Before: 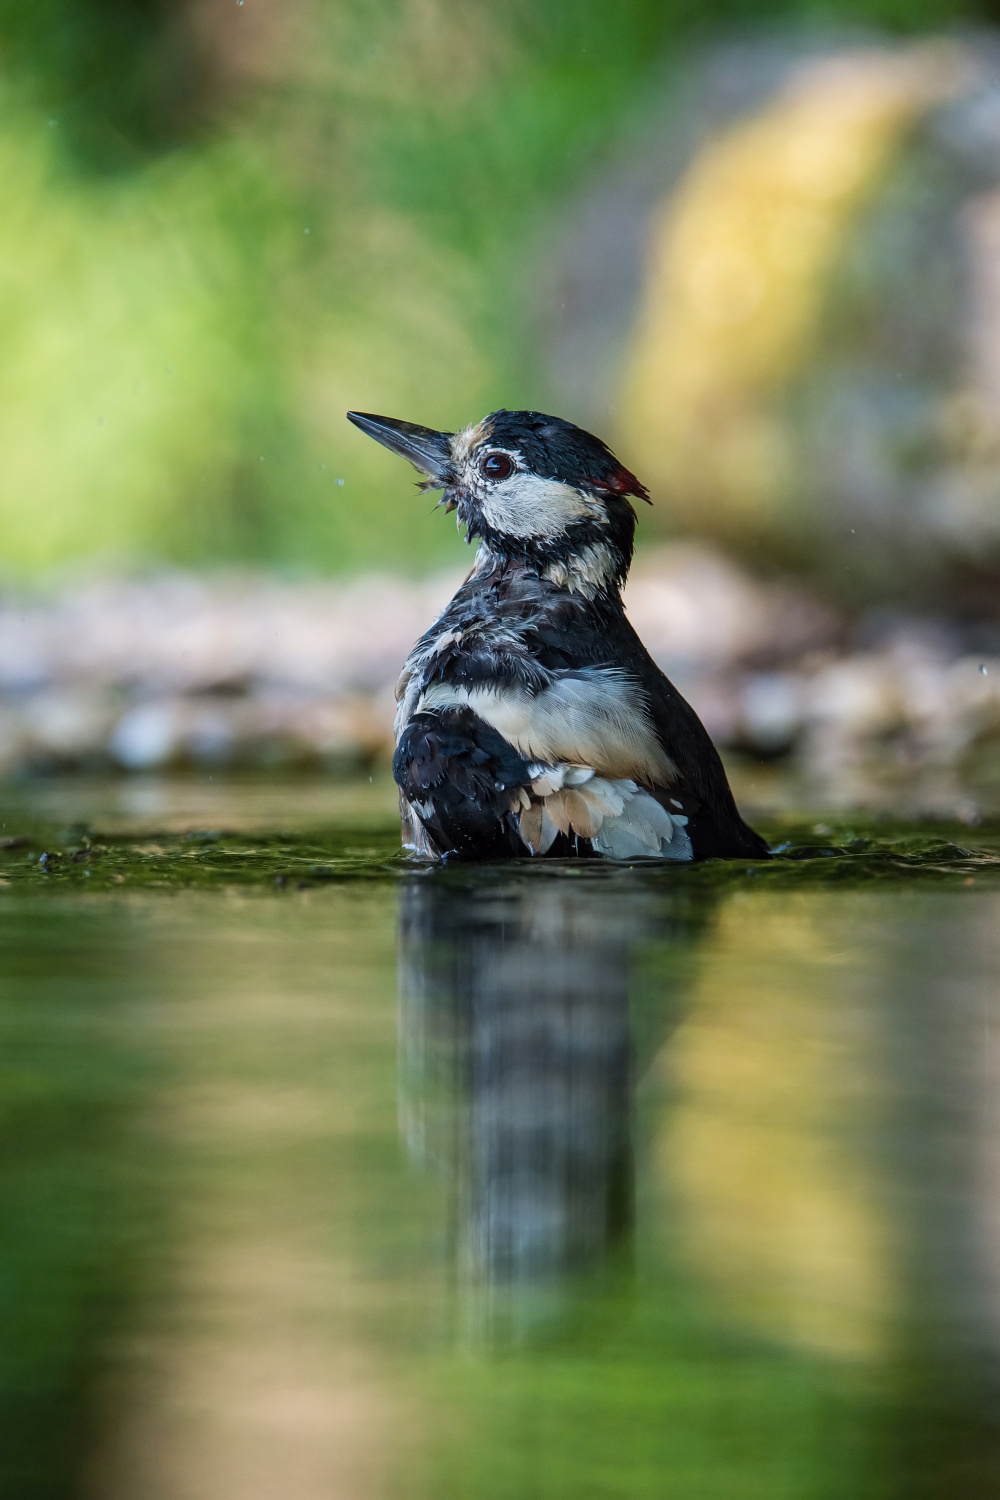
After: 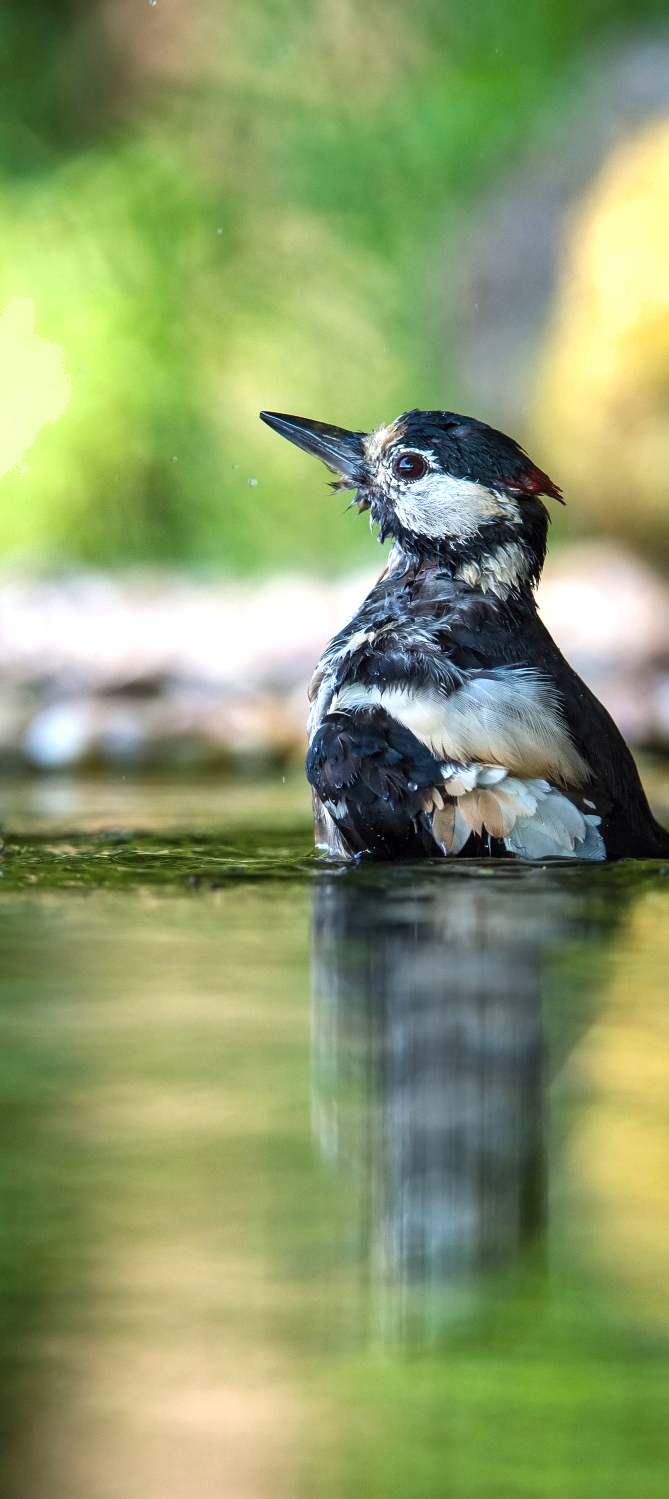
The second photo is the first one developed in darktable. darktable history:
shadows and highlights: highlights color adjustment 39.99%, soften with gaussian
crop and rotate: left 8.795%, right 24.273%
exposure: exposure 0.697 EV, compensate highlight preservation false
